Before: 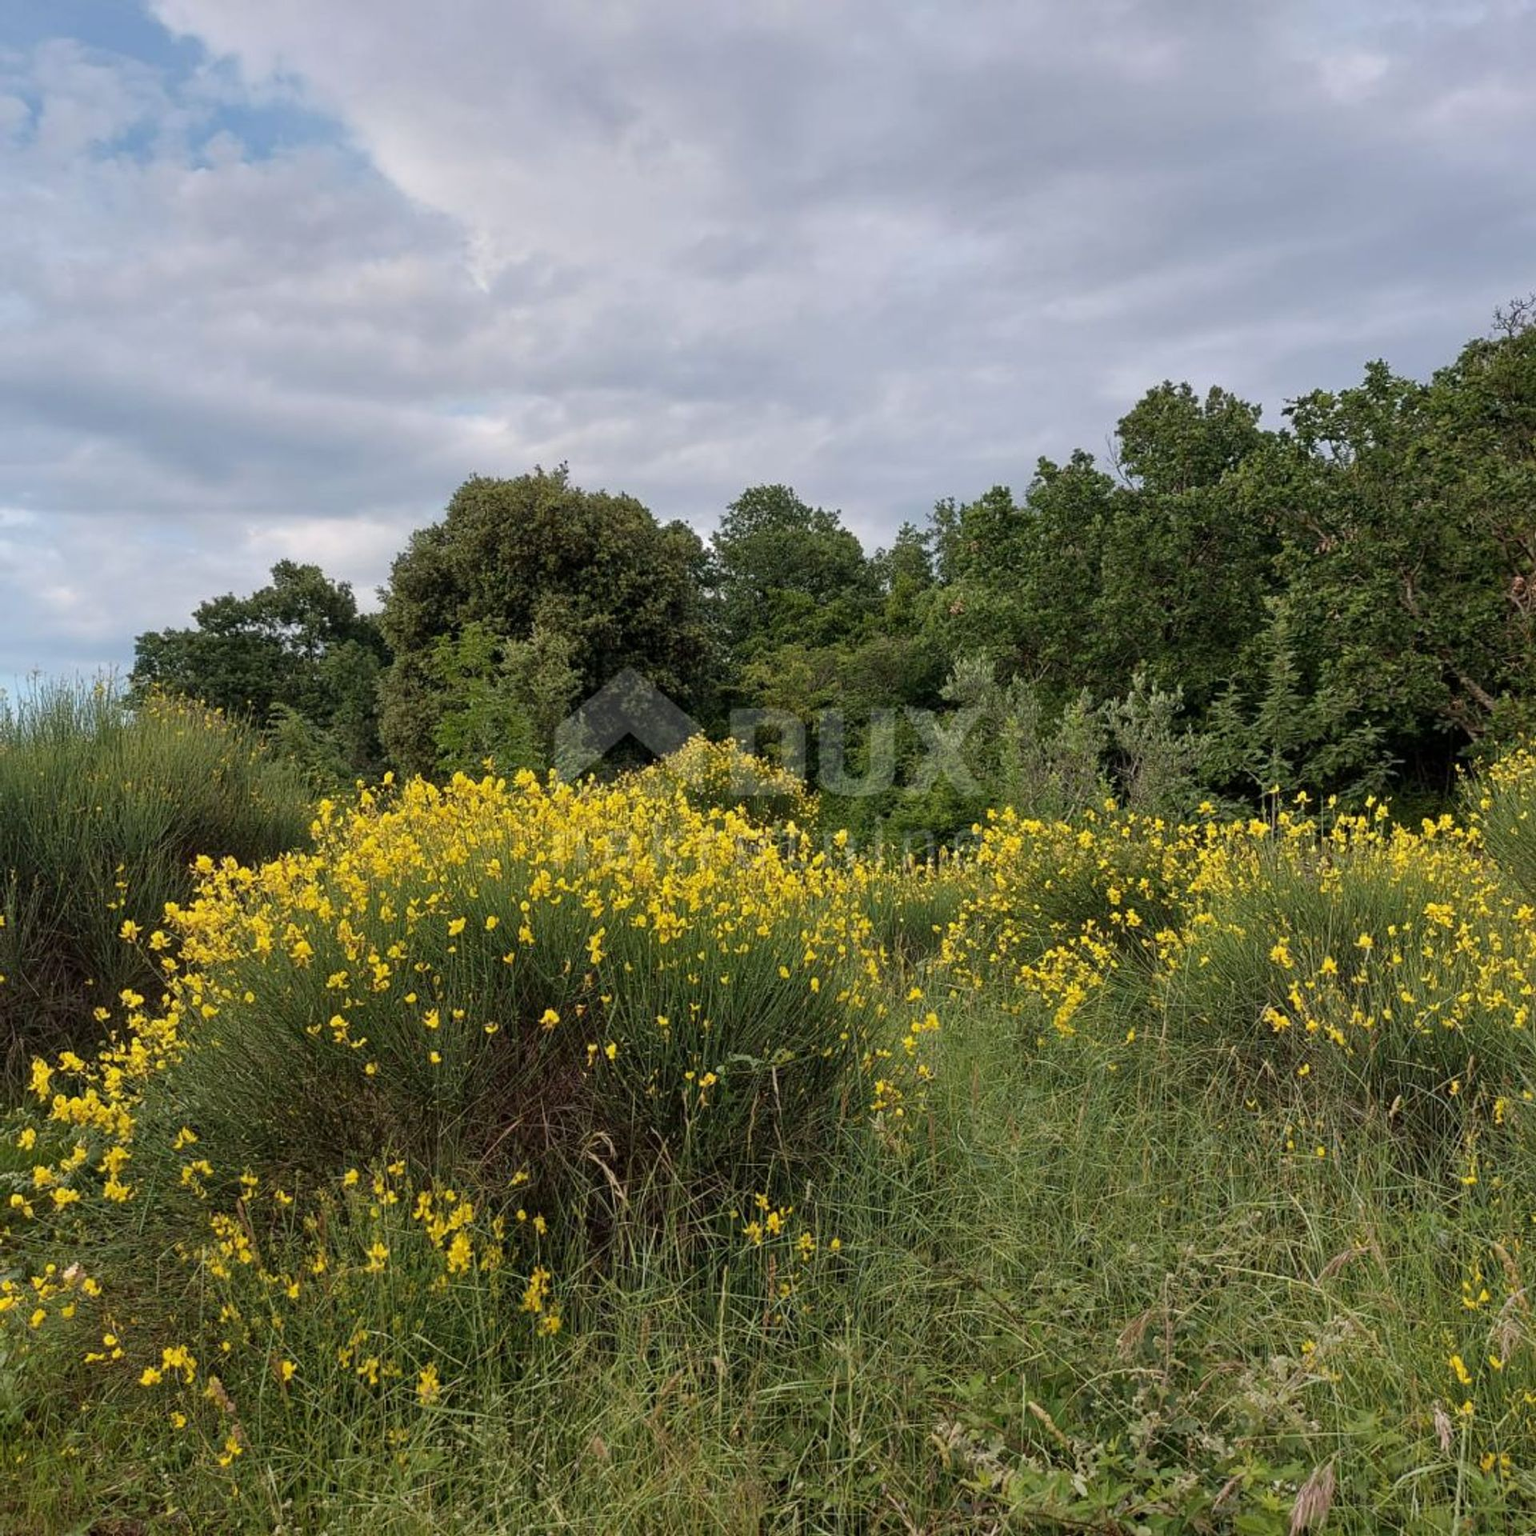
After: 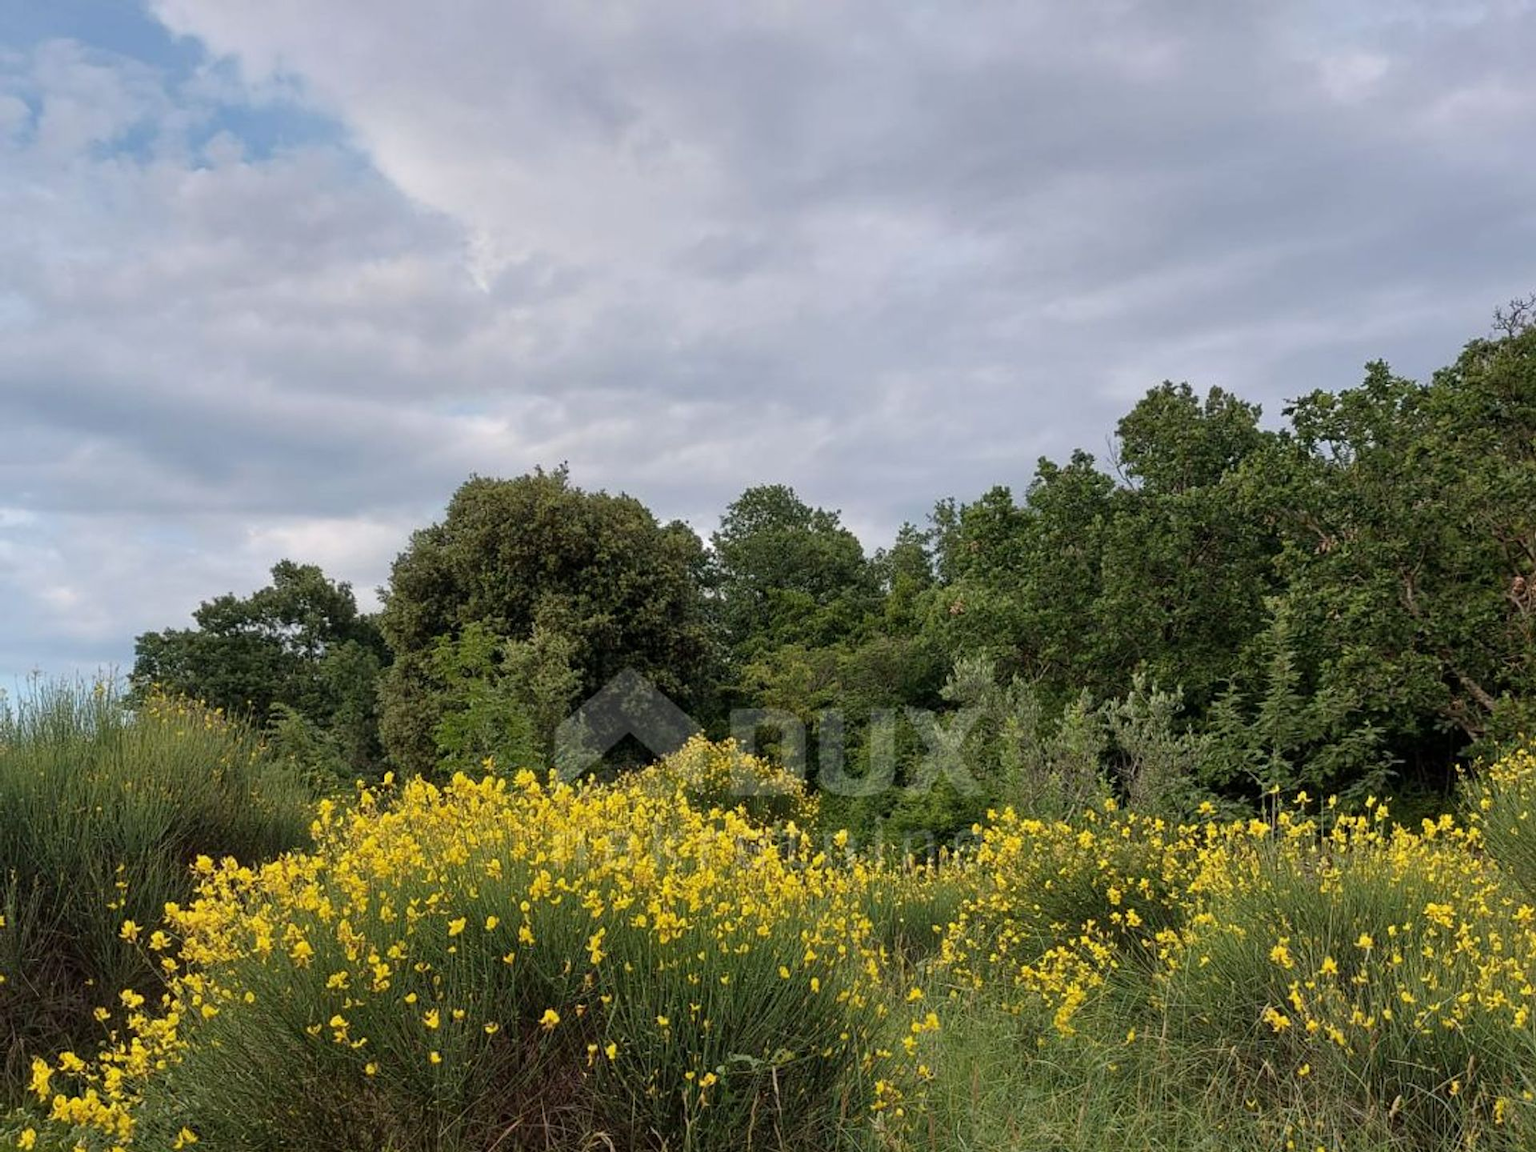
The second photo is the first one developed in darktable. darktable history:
crop: bottom 24.981%
